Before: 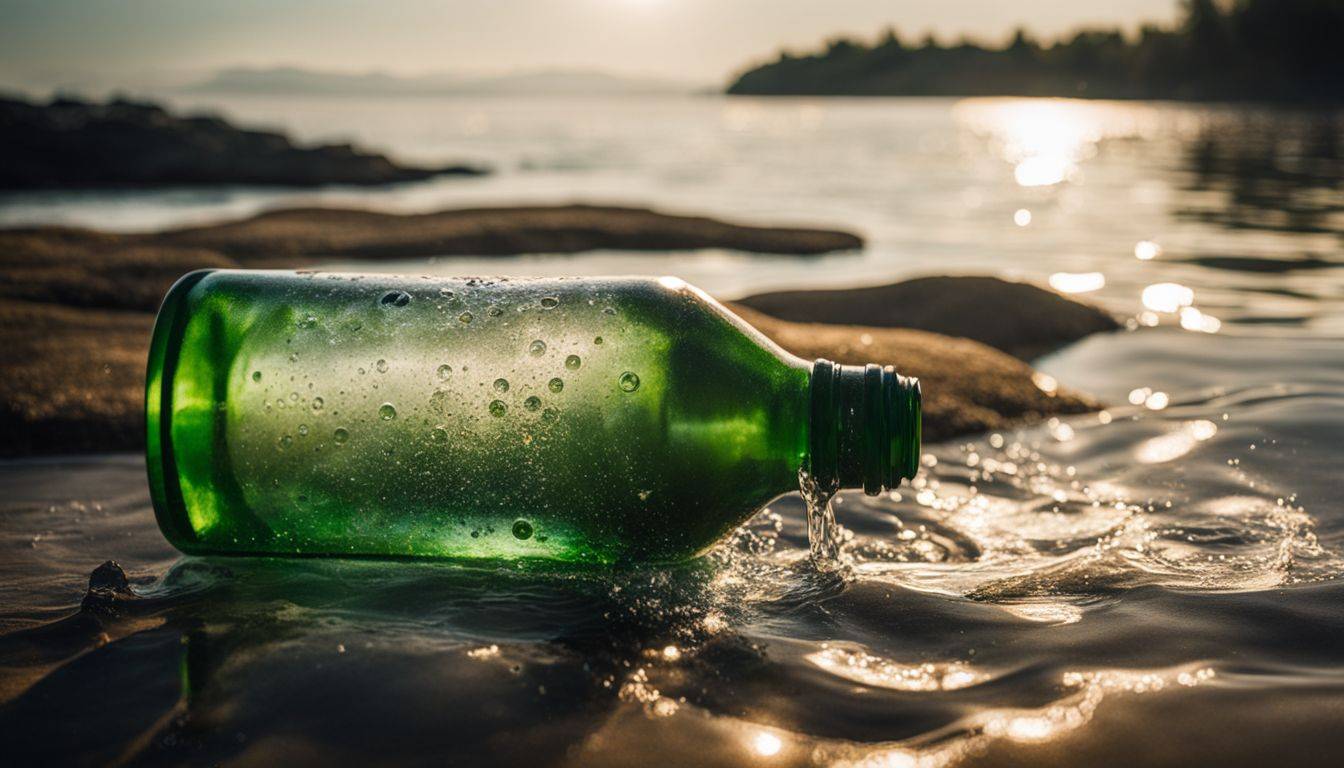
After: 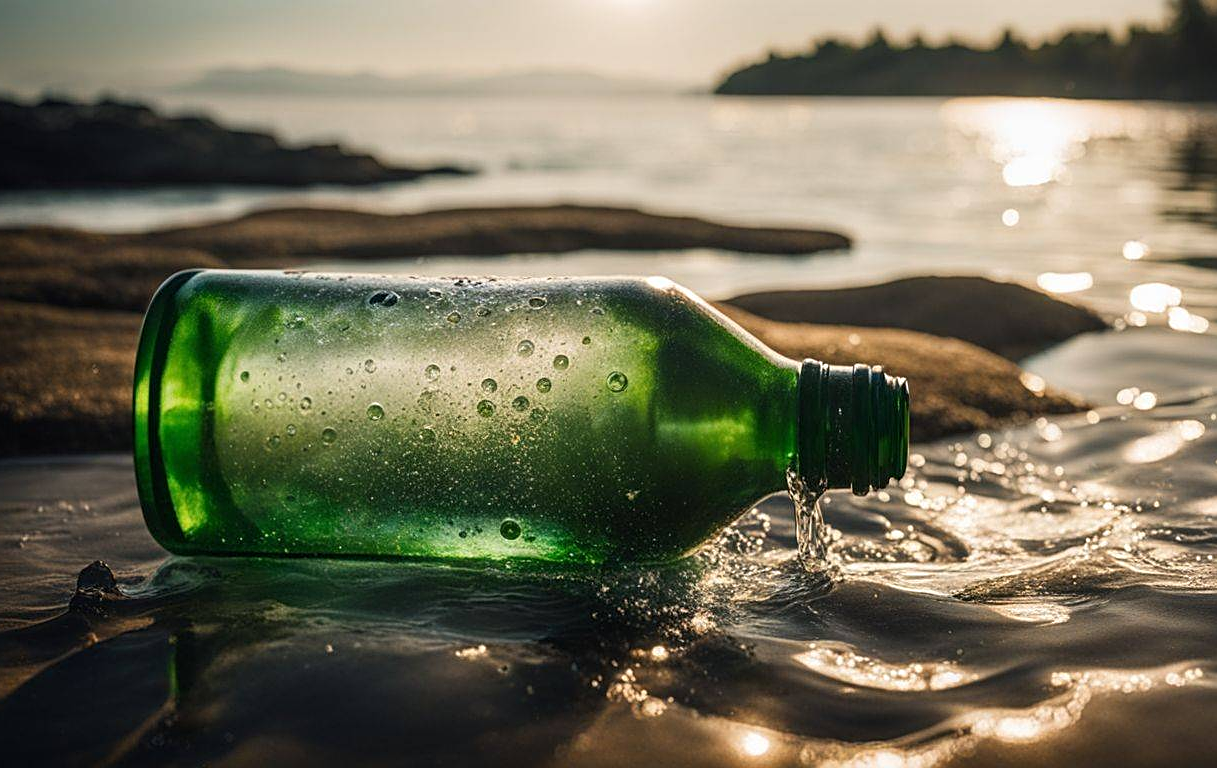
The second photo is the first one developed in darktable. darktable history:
sharpen: on, module defaults
crop and rotate: left 0.935%, right 8.506%
